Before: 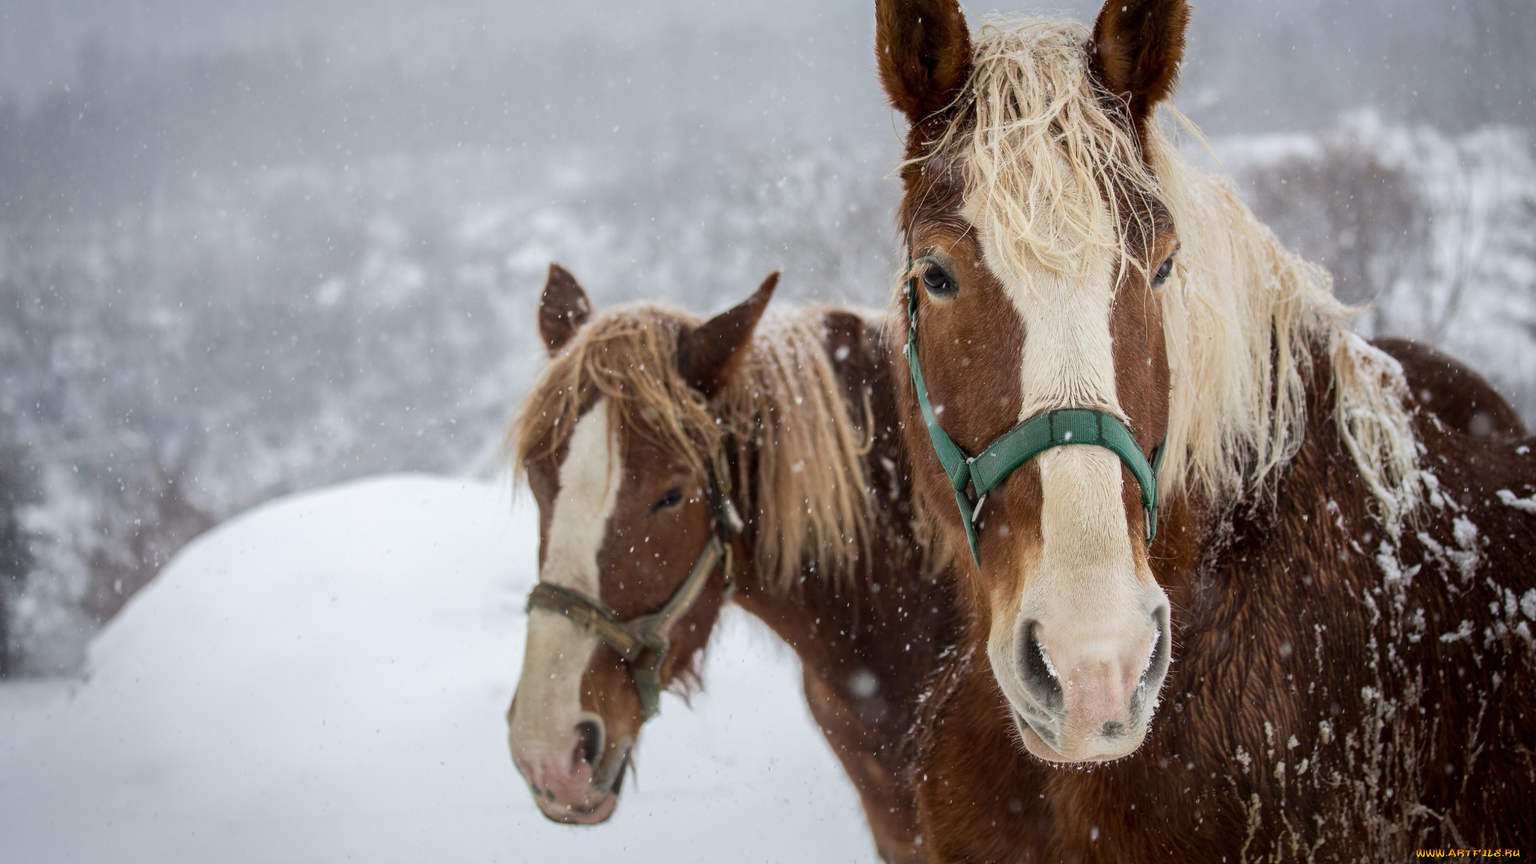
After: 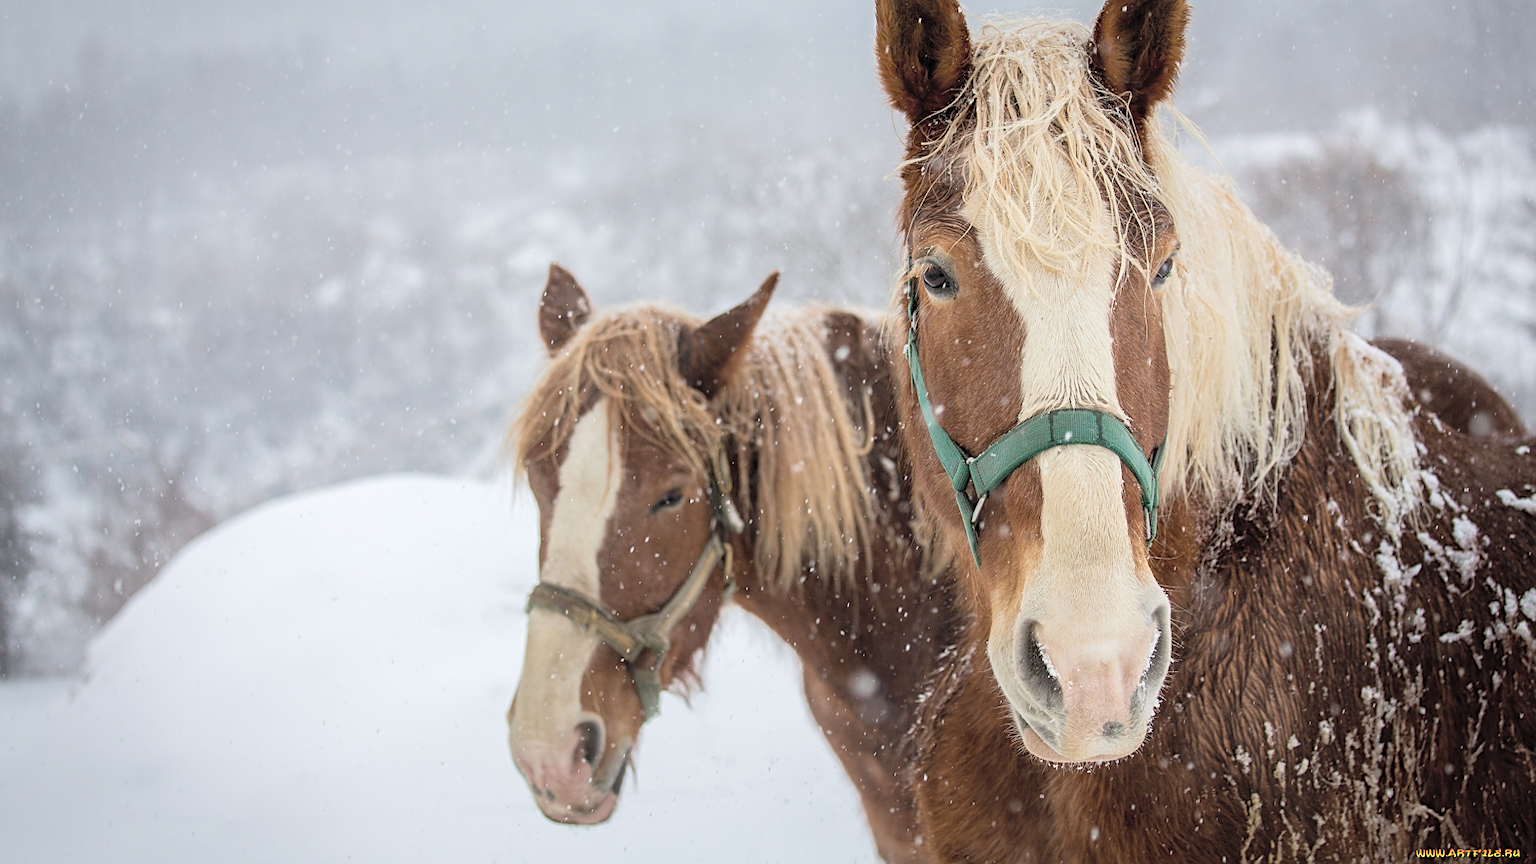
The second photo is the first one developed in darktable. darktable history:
color calibration: illuminant same as pipeline (D50), adaptation XYZ, x 0.346, y 0.357, temperature 5010.04 K
contrast brightness saturation: brightness 0.273
sharpen: on, module defaults
